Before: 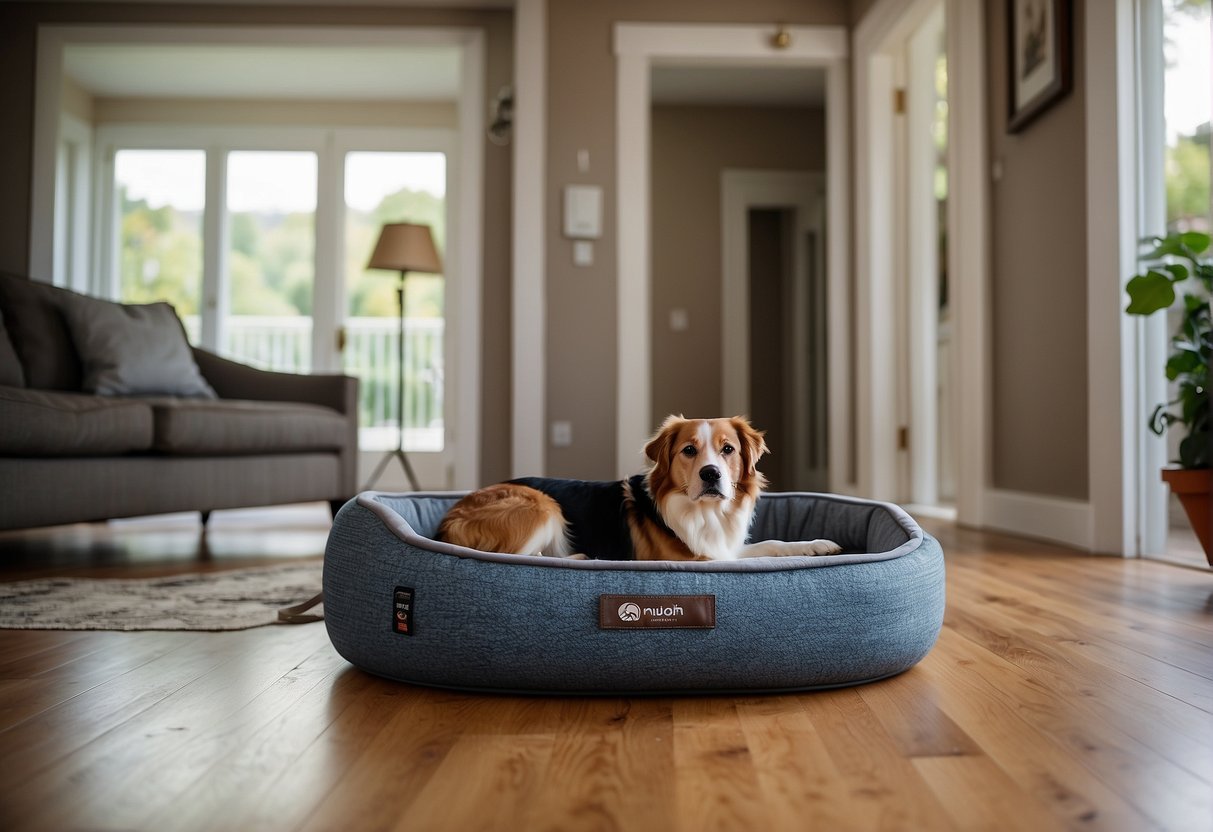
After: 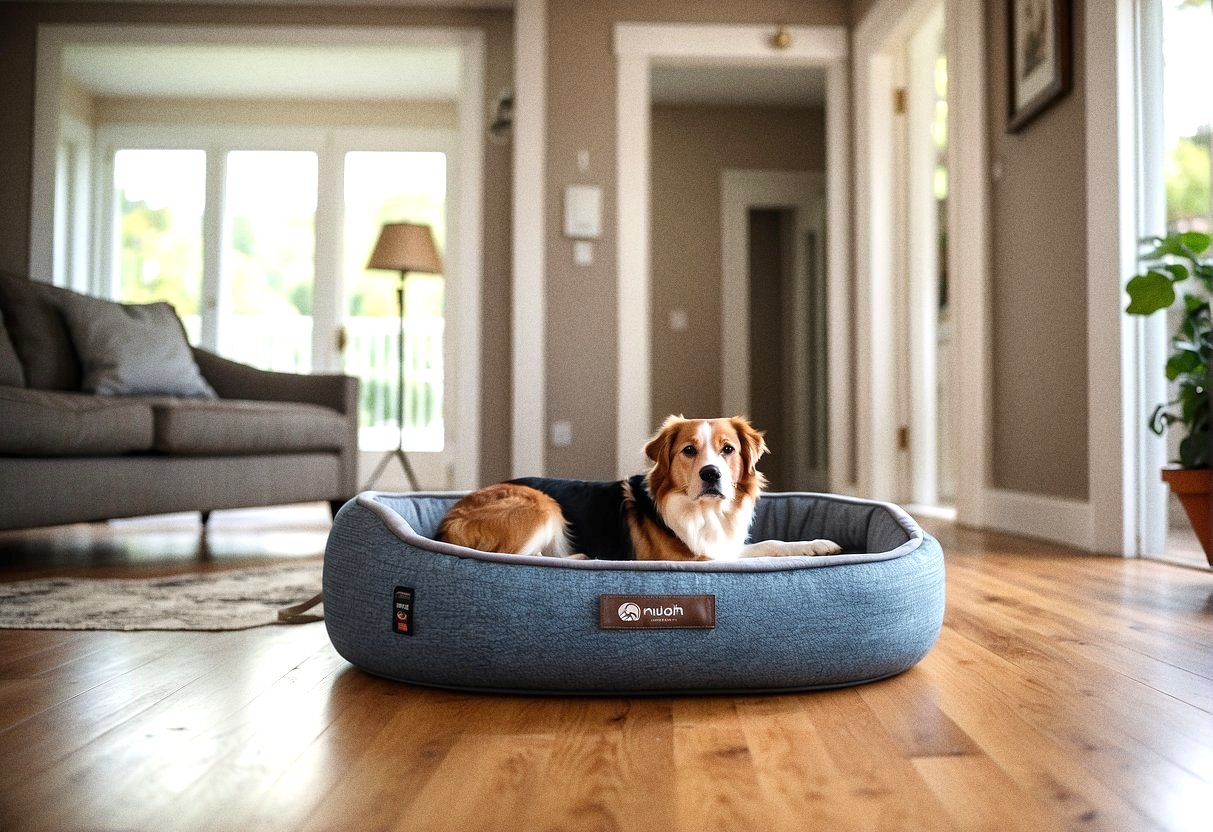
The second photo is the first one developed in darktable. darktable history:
exposure: exposure 0.77 EV, compensate highlight preservation false
grain: coarseness 0.09 ISO
